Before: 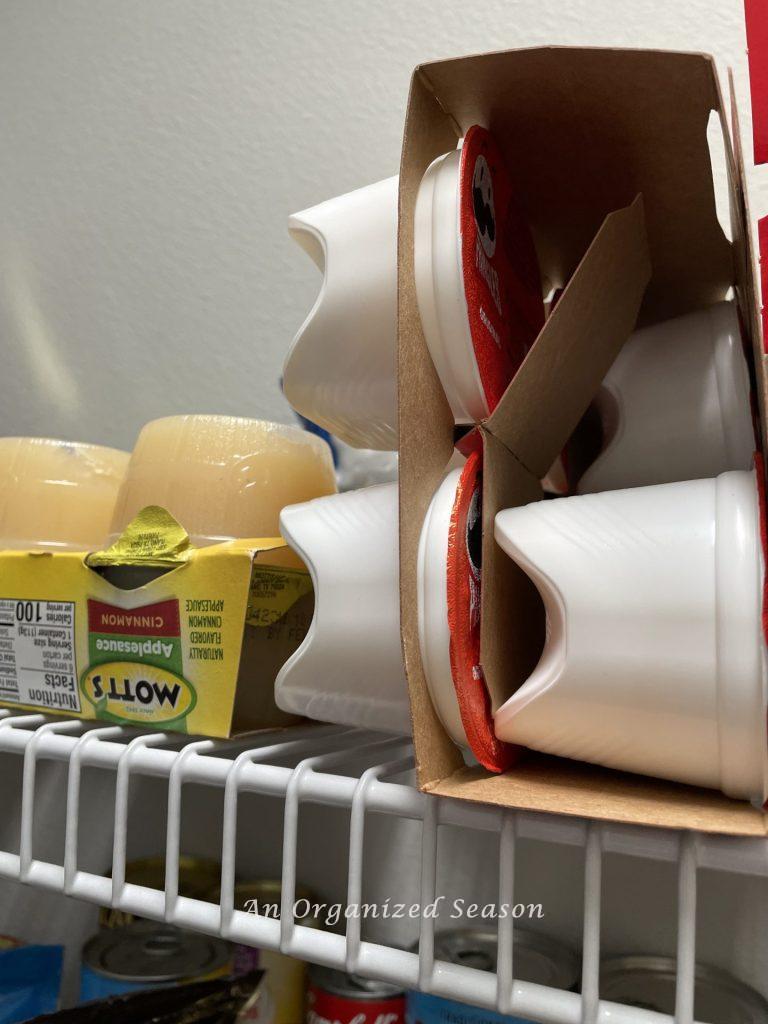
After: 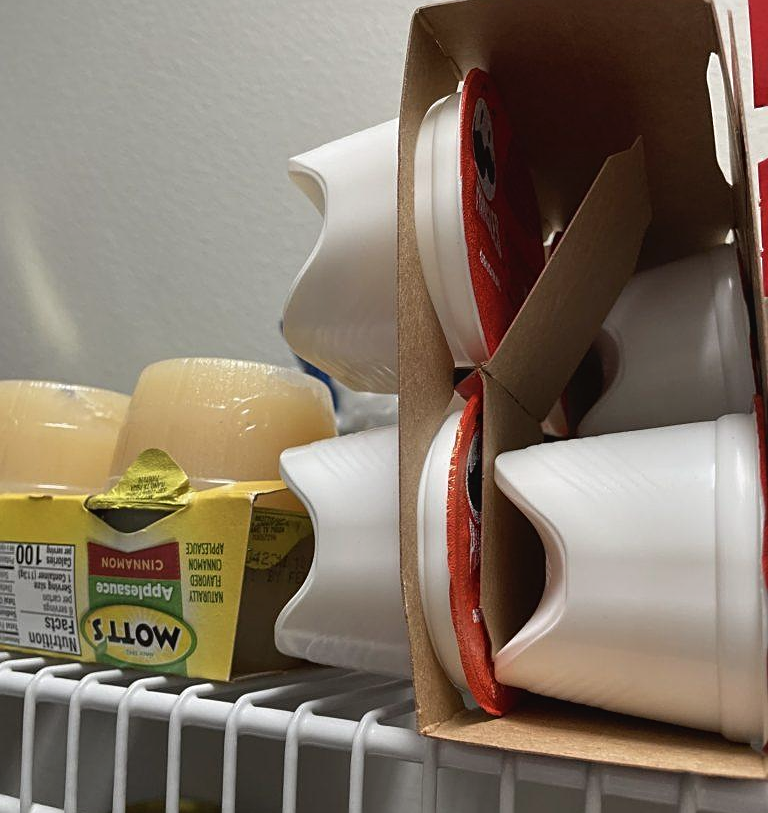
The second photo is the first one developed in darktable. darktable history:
sharpen: on, module defaults
crop and rotate: top 5.657%, bottom 14.857%
contrast brightness saturation: contrast -0.069, brightness -0.039, saturation -0.108
